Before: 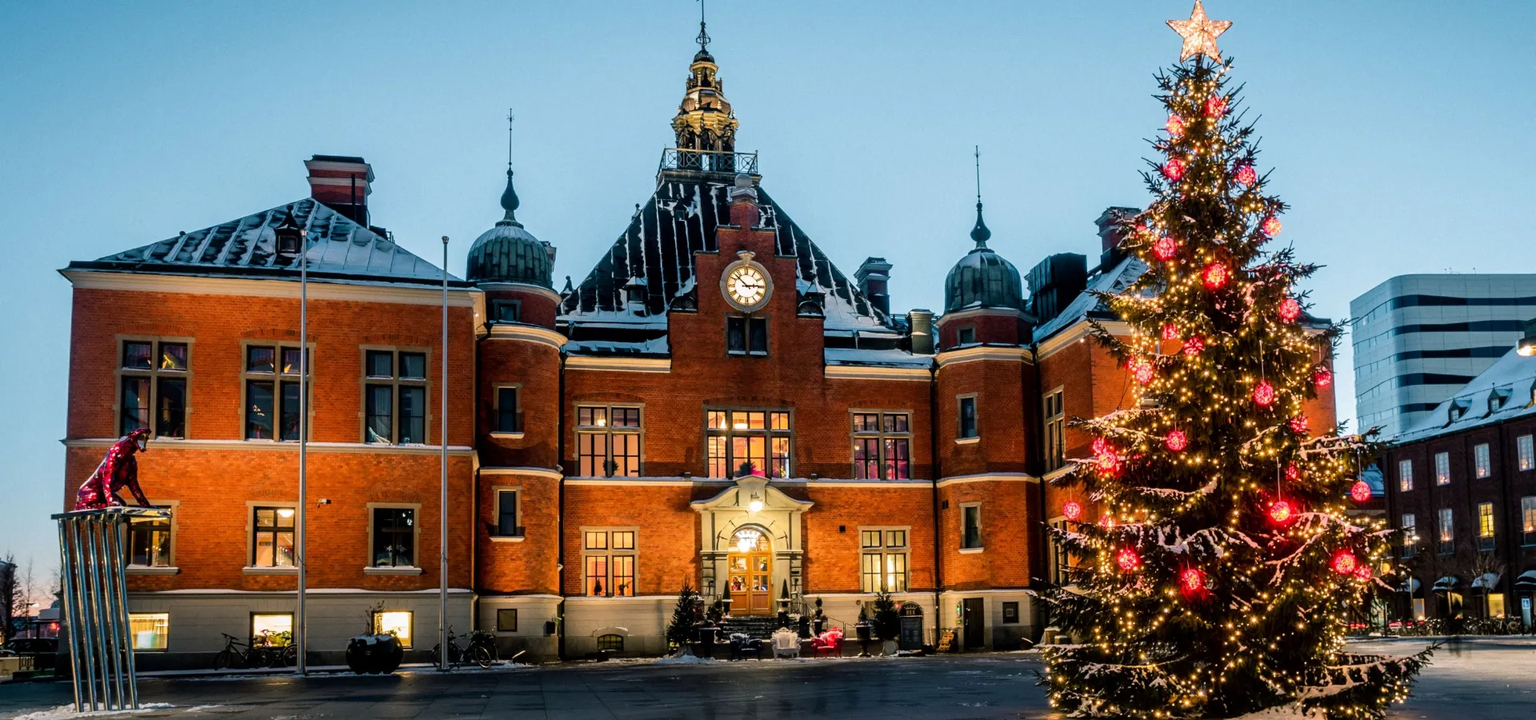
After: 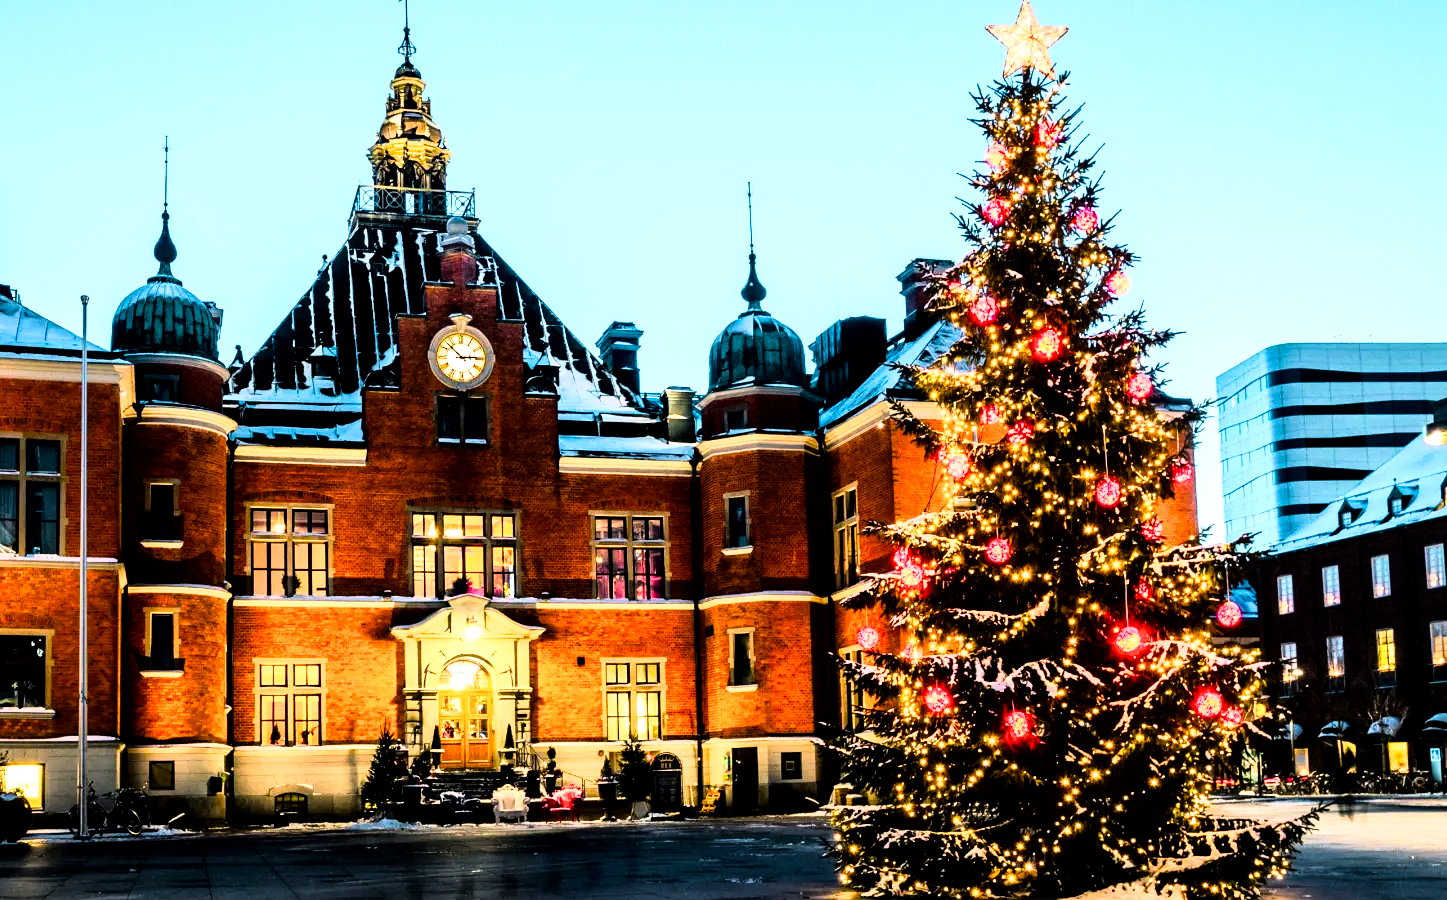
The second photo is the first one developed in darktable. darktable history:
crop and rotate: left 24.6%
local contrast: mode bilateral grid, contrast 20, coarseness 100, detail 150%, midtone range 0.2
velvia: strength 32%, mid-tones bias 0.2
rgb curve: curves: ch0 [(0, 0) (0.21, 0.15) (0.24, 0.21) (0.5, 0.75) (0.75, 0.96) (0.89, 0.99) (1, 1)]; ch1 [(0, 0.02) (0.21, 0.13) (0.25, 0.2) (0.5, 0.67) (0.75, 0.9) (0.89, 0.97) (1, 1)]; ch2 [(0, 0.02) (0.21, 0.13) (0.25, 0.2) (0.5, 0.67) (0.75, 0.9) (0.89, 0.97) (1, 1)], compensate middle gray true
